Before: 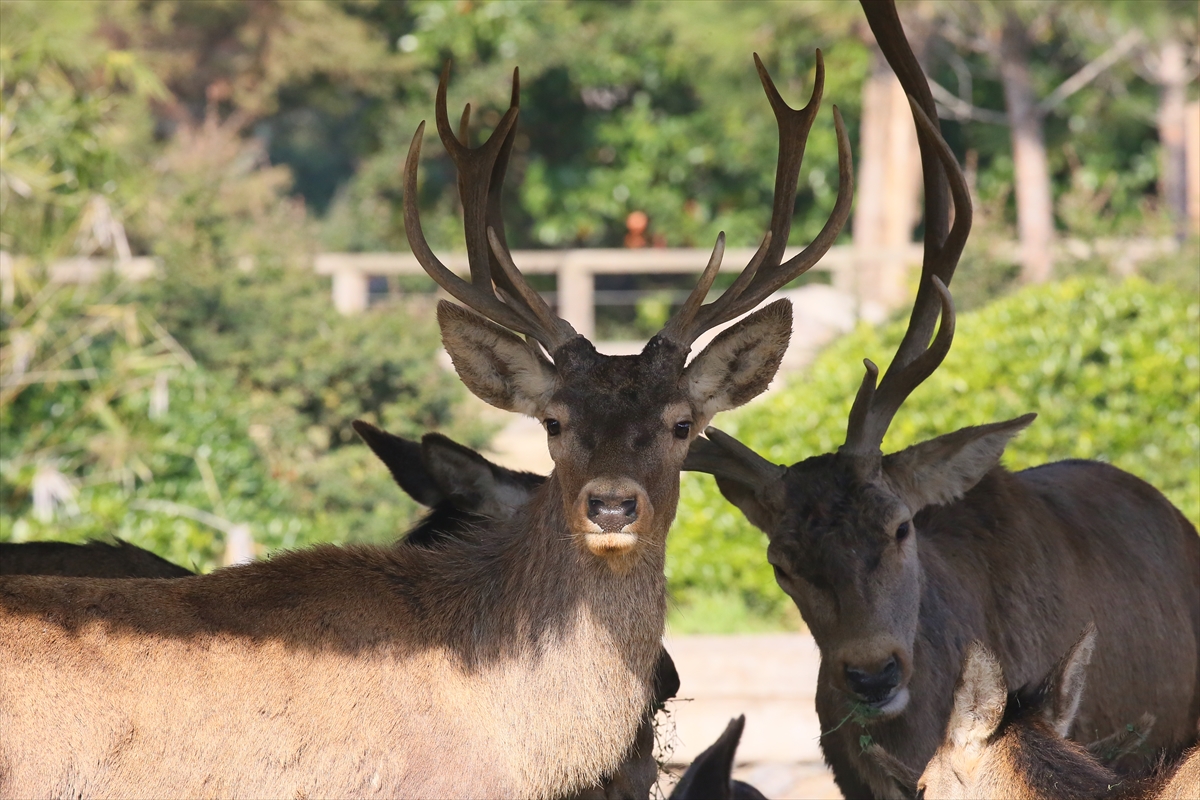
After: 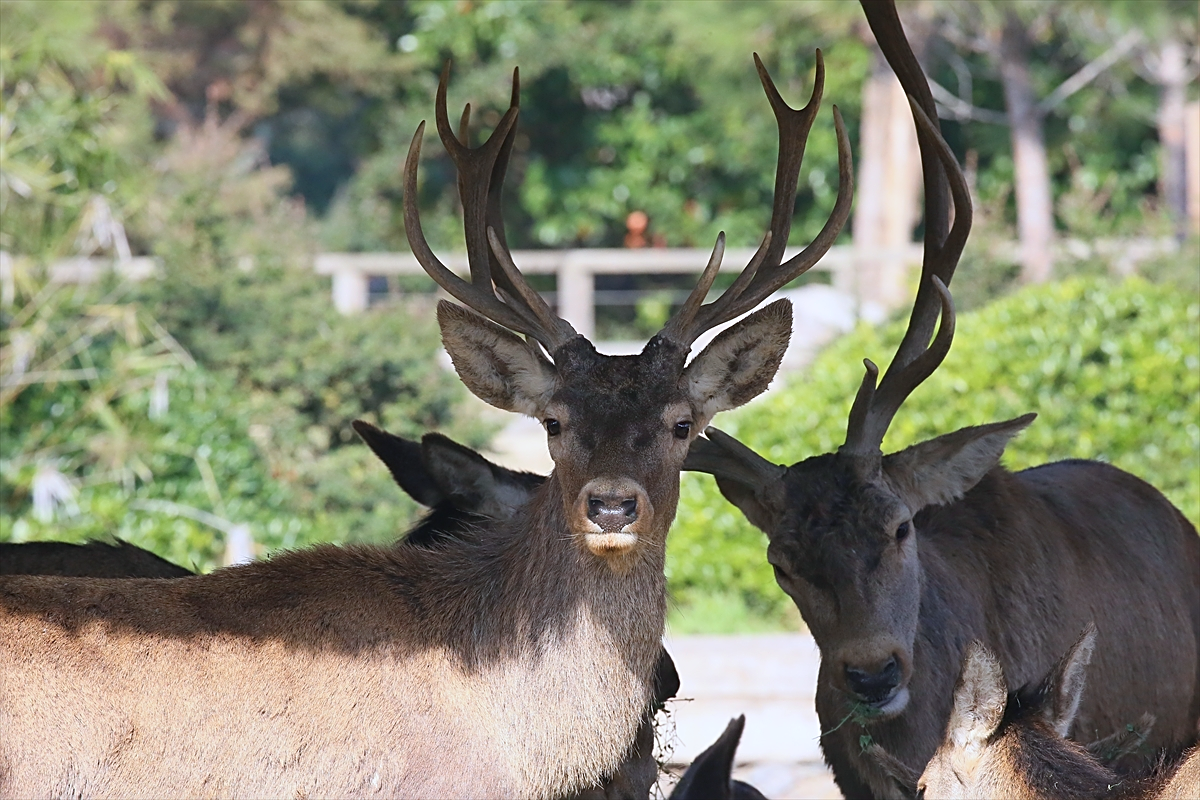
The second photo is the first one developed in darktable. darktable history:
sharpen: on, module defaults
color calibration: x 0.372, y 0.386, temperature 4283.97 K
